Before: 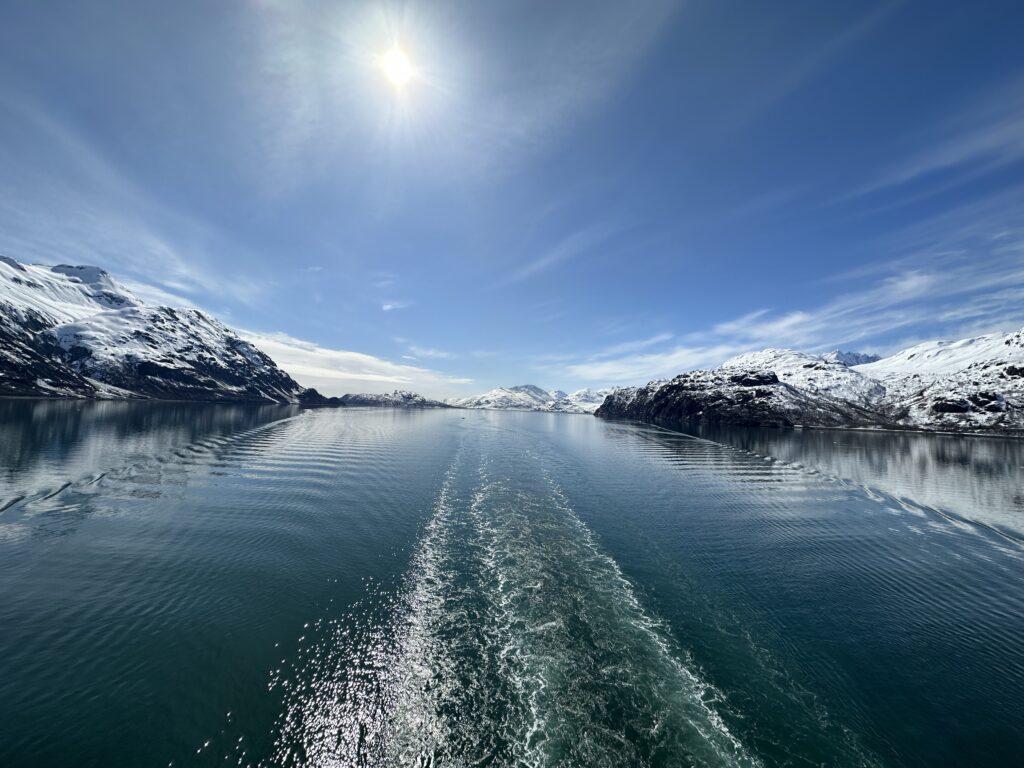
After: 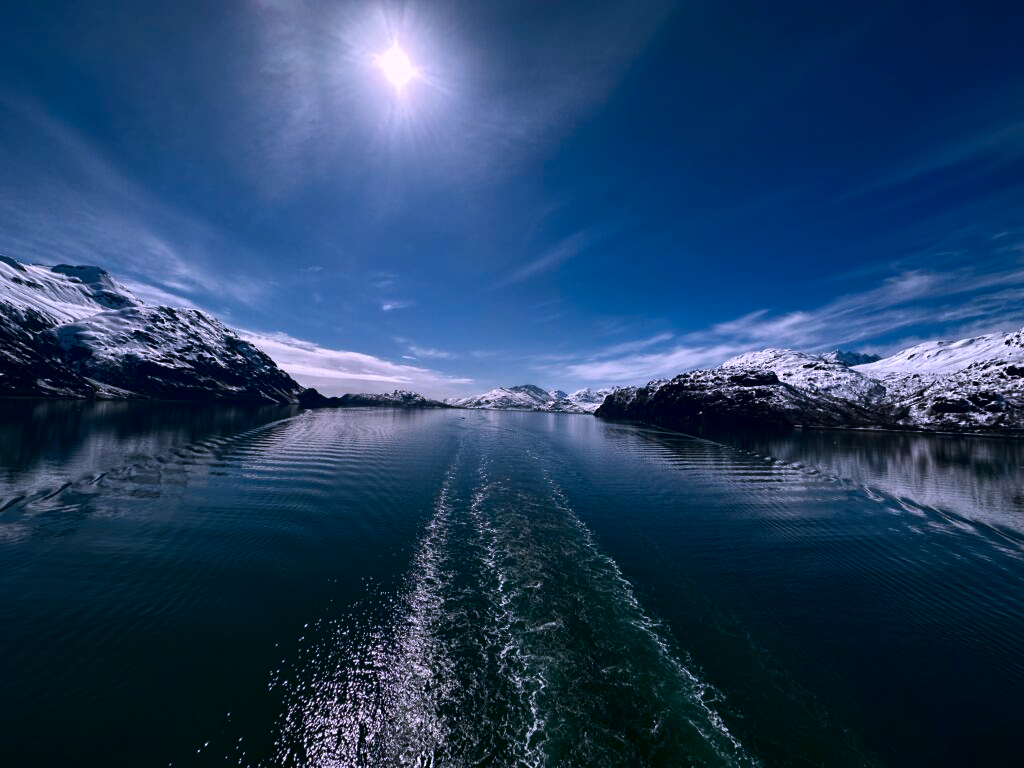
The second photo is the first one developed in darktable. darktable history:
contrast brightness saturation: brightness -0.539
color correction: highlights a* 15.17, highlights b* -25.83
